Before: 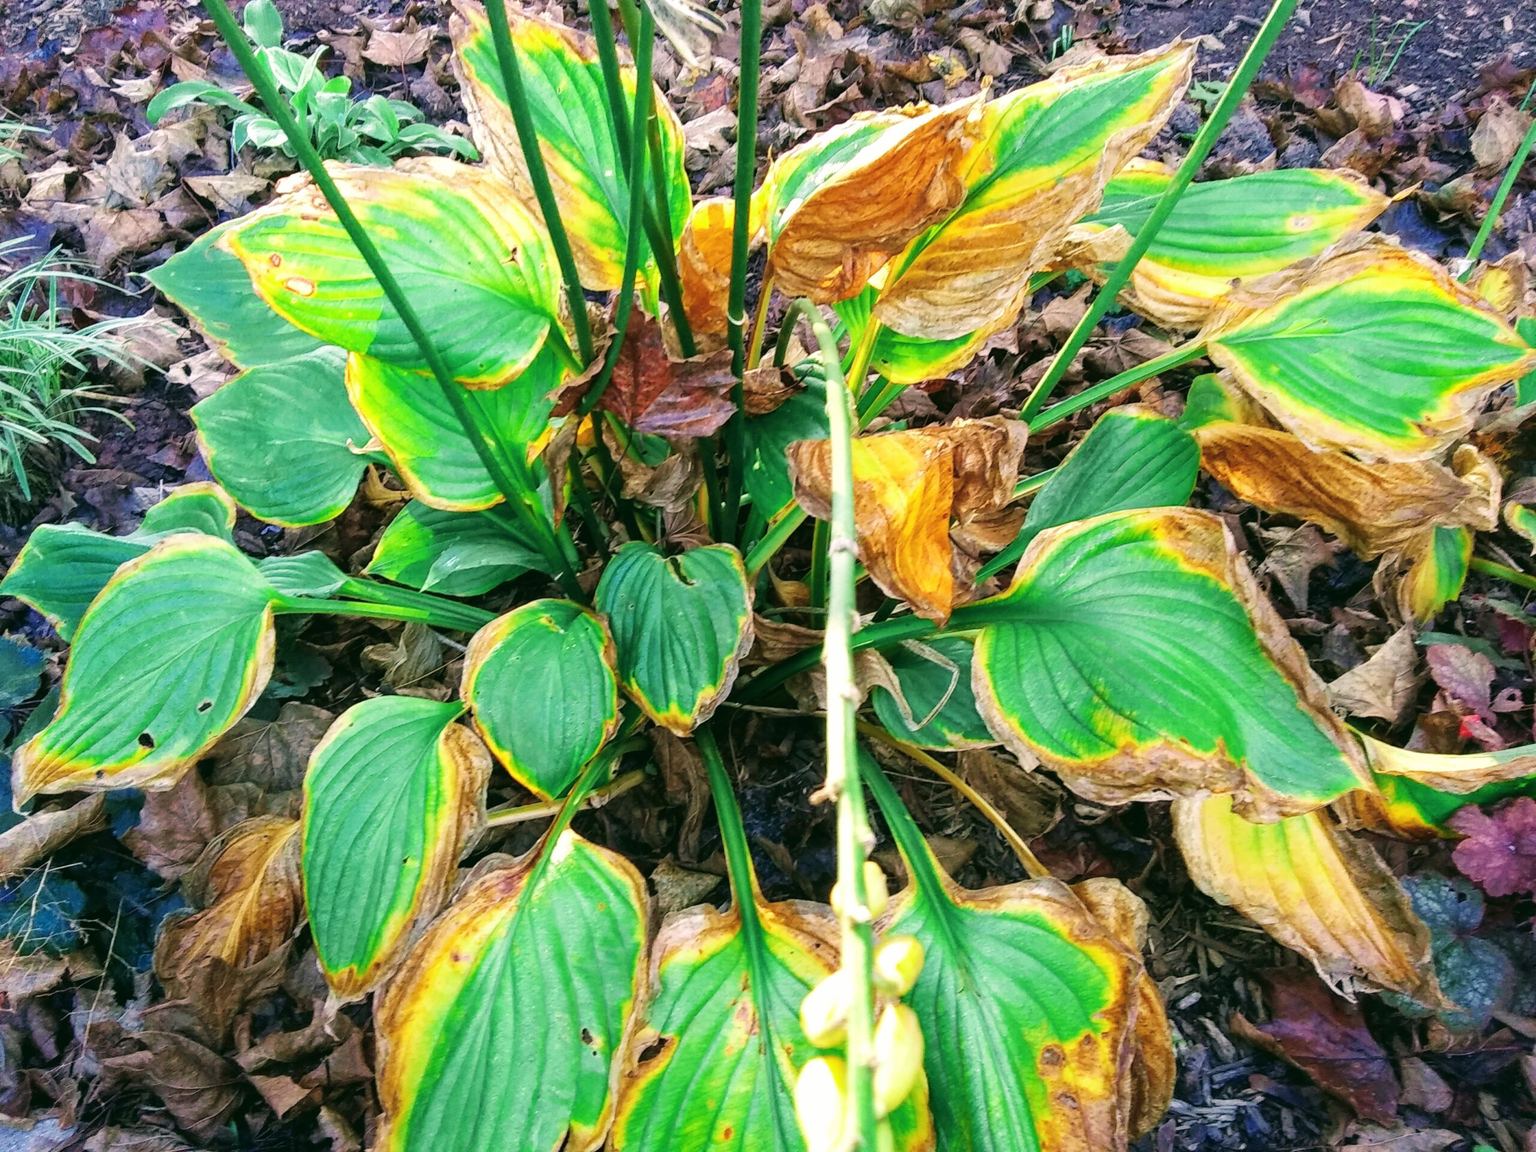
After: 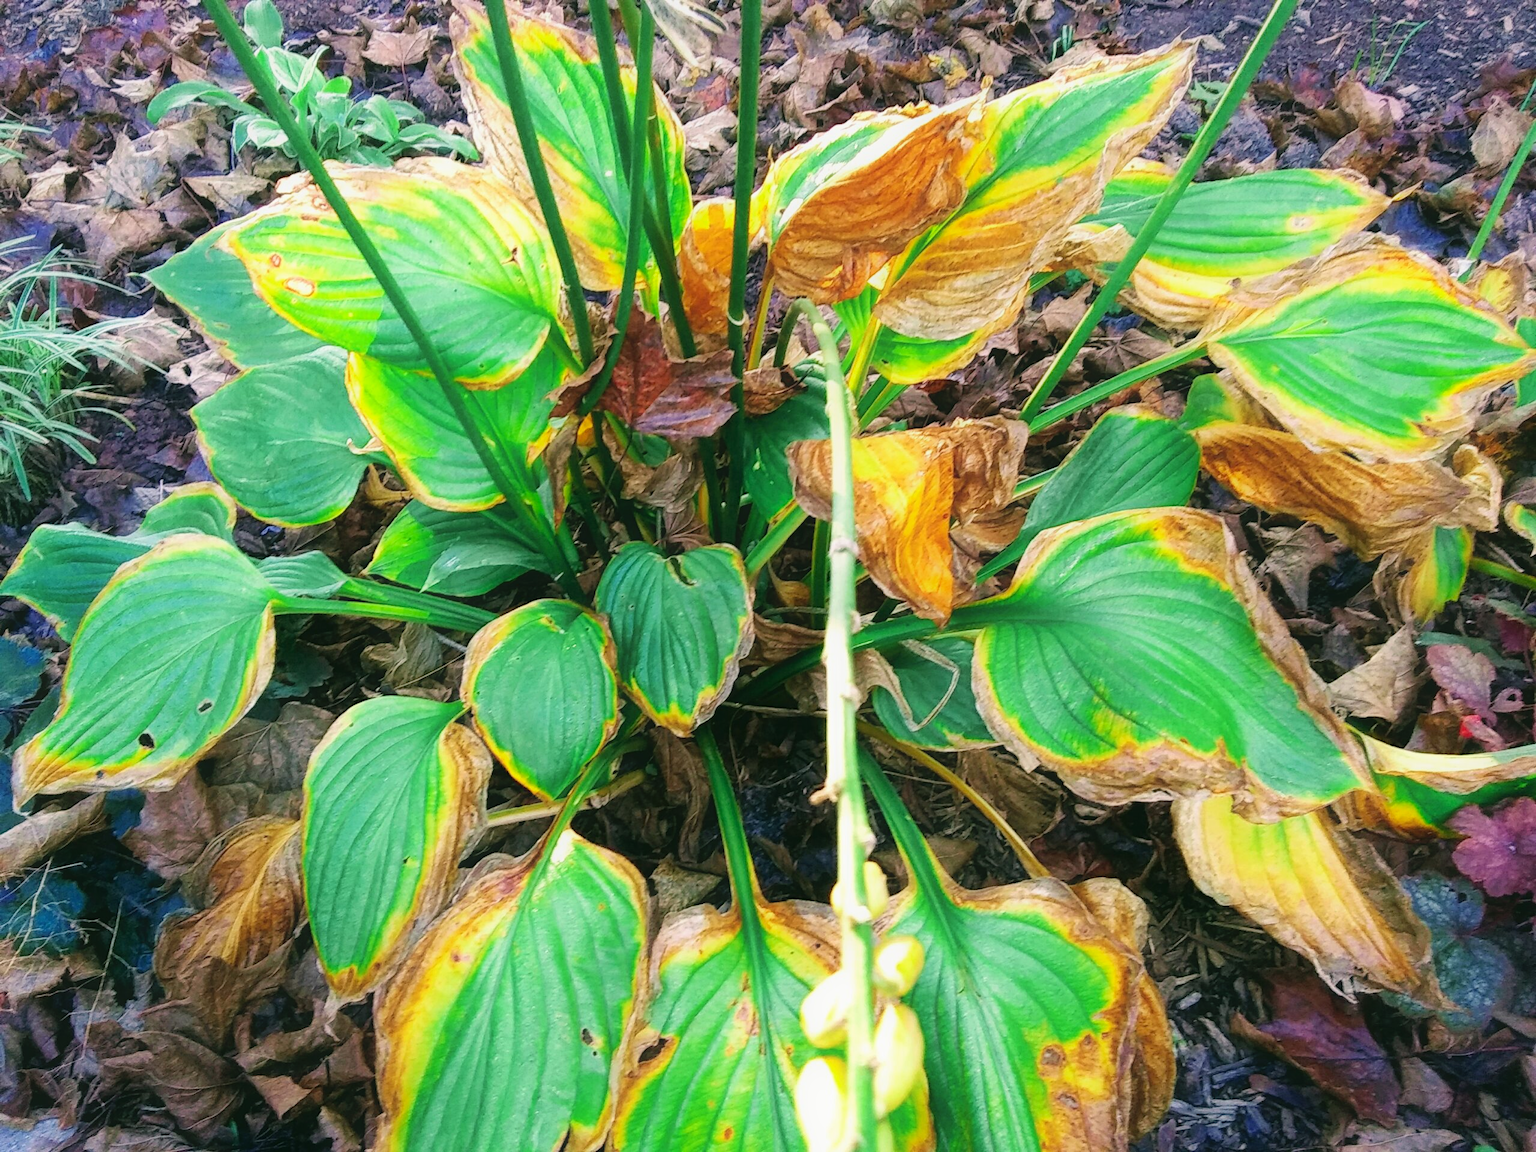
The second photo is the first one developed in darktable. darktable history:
contrast equalizer: octaves 7, y [[0.5, 0.486, 0.447, 0.446, 0.489, 0.5], [0.5 ×6], [0.5 ×6], [0 ×6], [0 ×6]]
